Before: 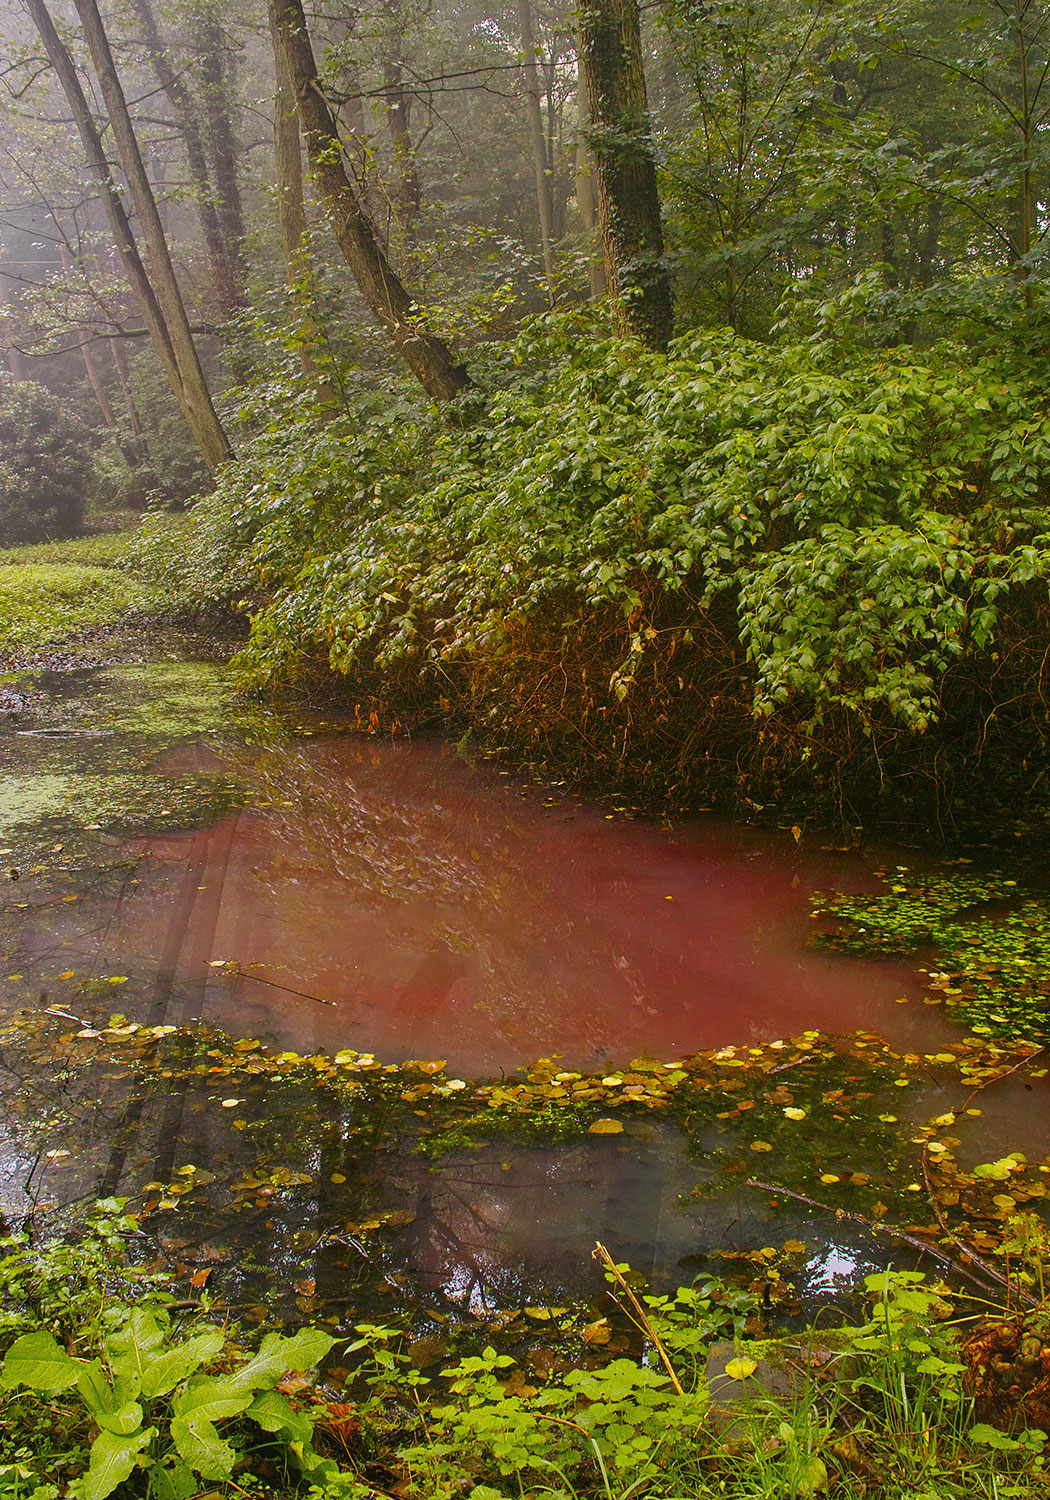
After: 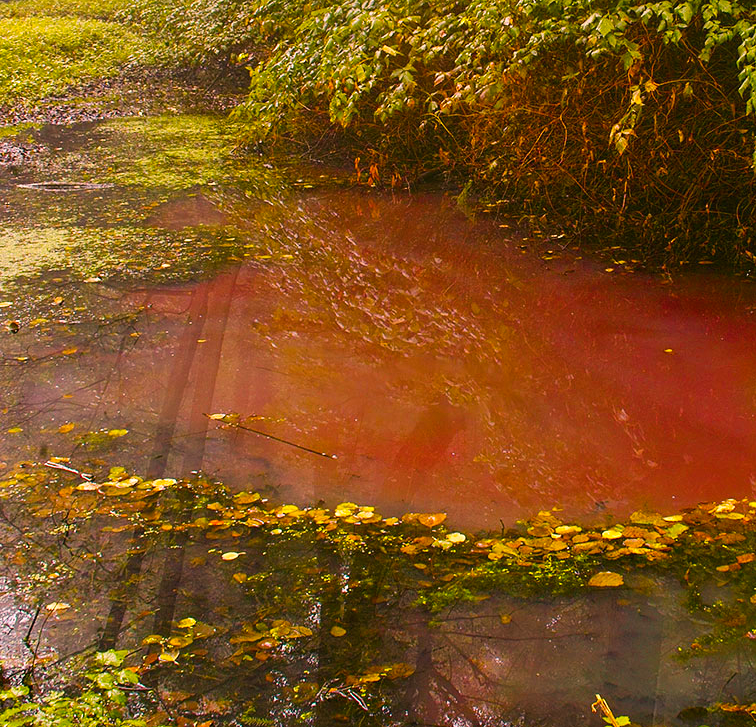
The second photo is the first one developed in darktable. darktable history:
crop: top 36.498%, right 27.964%, bottom 14.995%
color balance rgb: perceptual saturation grading › global saturation 20%, global vibrance 20%
exposure: exposure 0 EV, compensate highlight preservation false
levels: levels [0, 0.48, 0.961]
white balance: red 1.127, blue 0.943
